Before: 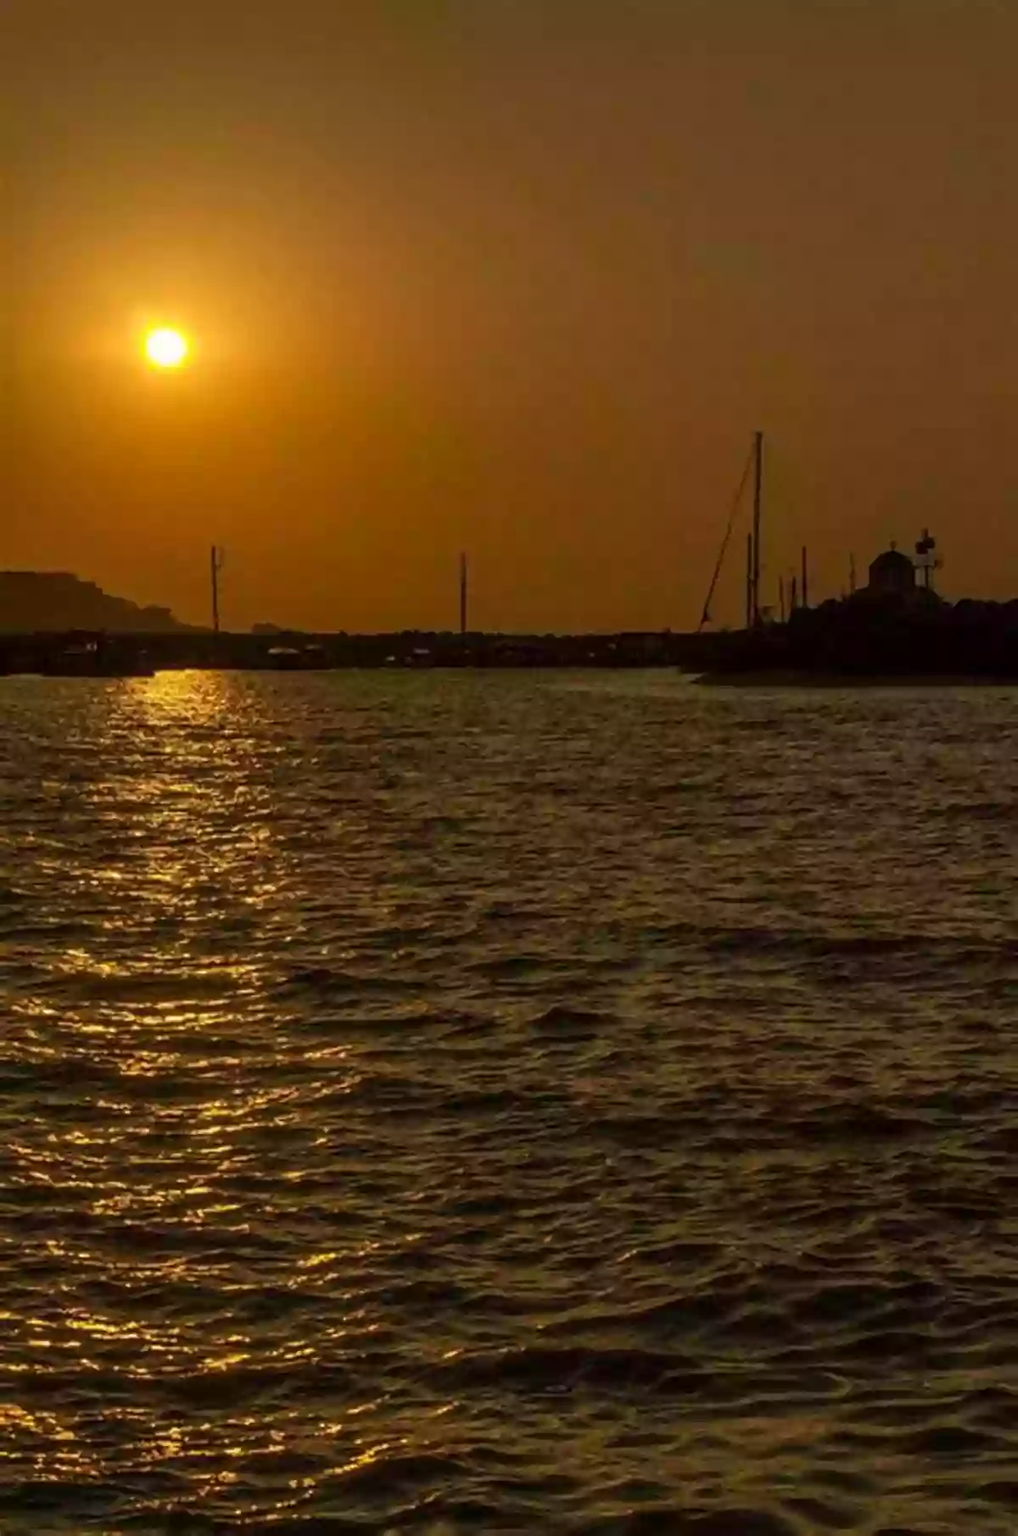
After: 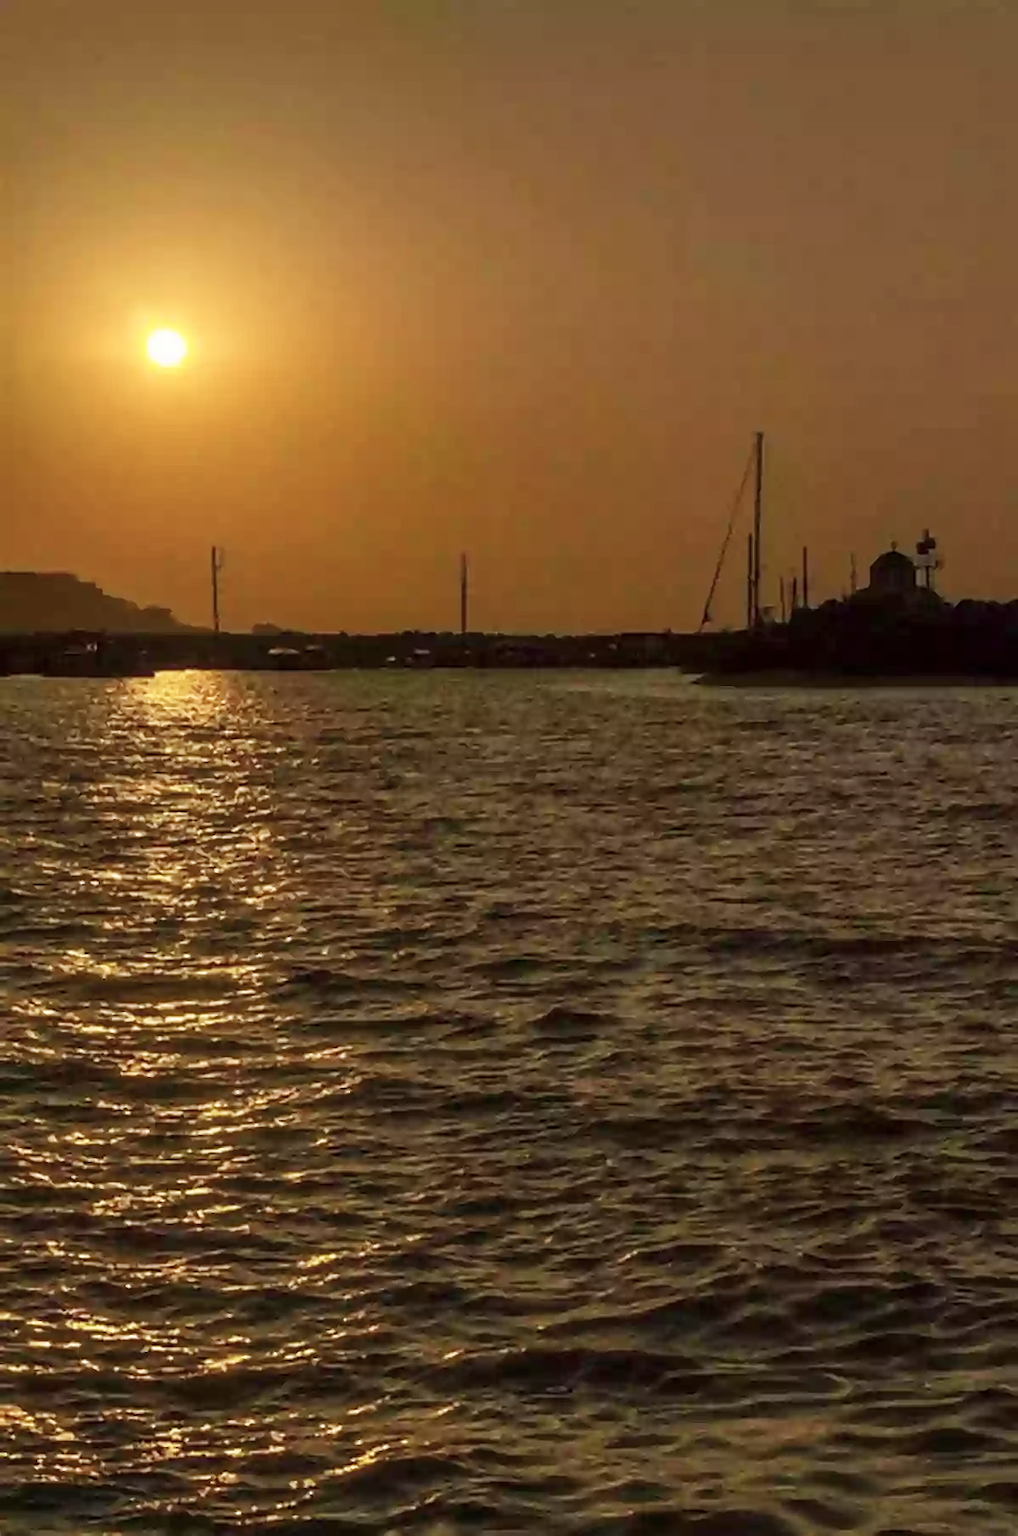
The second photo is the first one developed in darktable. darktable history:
sharpen: radius 1.903, amount 0.41, threshold 1.51
color correction: highlights b* 0.003, saturation 0.782
crop: left 0.022%
base curve: curves: ch0 [(0, 0) (0.204, 0.334) (0.55, 0.733) (1, 1)], preserve colors none
